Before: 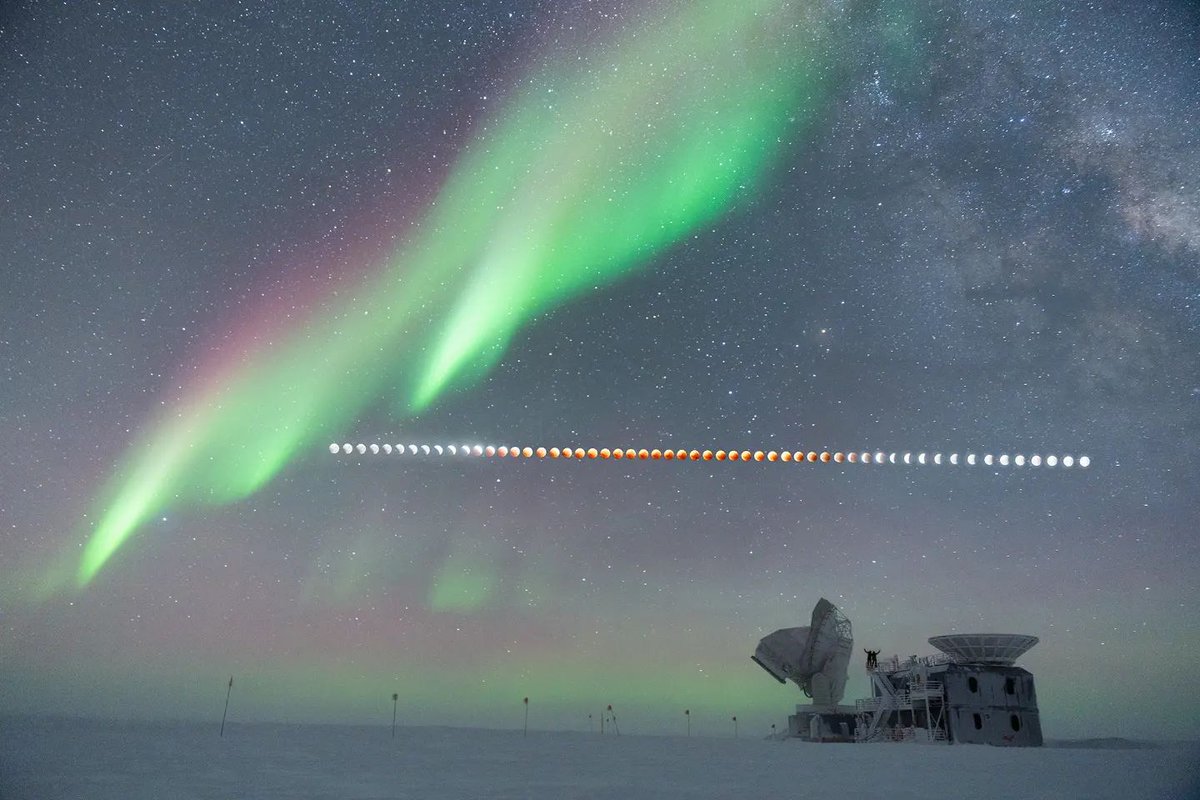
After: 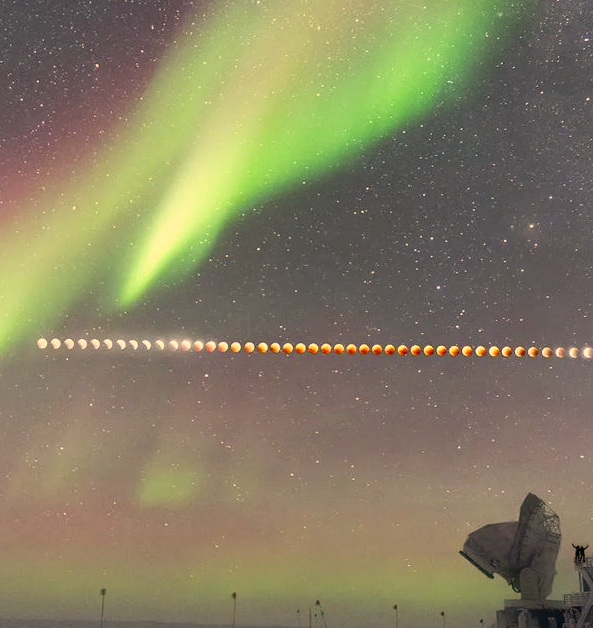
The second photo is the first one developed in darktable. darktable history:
contrast brightness saturation: contrast 0.14
crop and rotate: angle 0.02°, left 24.353%, top 13.219%, right 26.156%, bottom 8.224%
color correction: highlights a* 15, highlights b* 31.55
